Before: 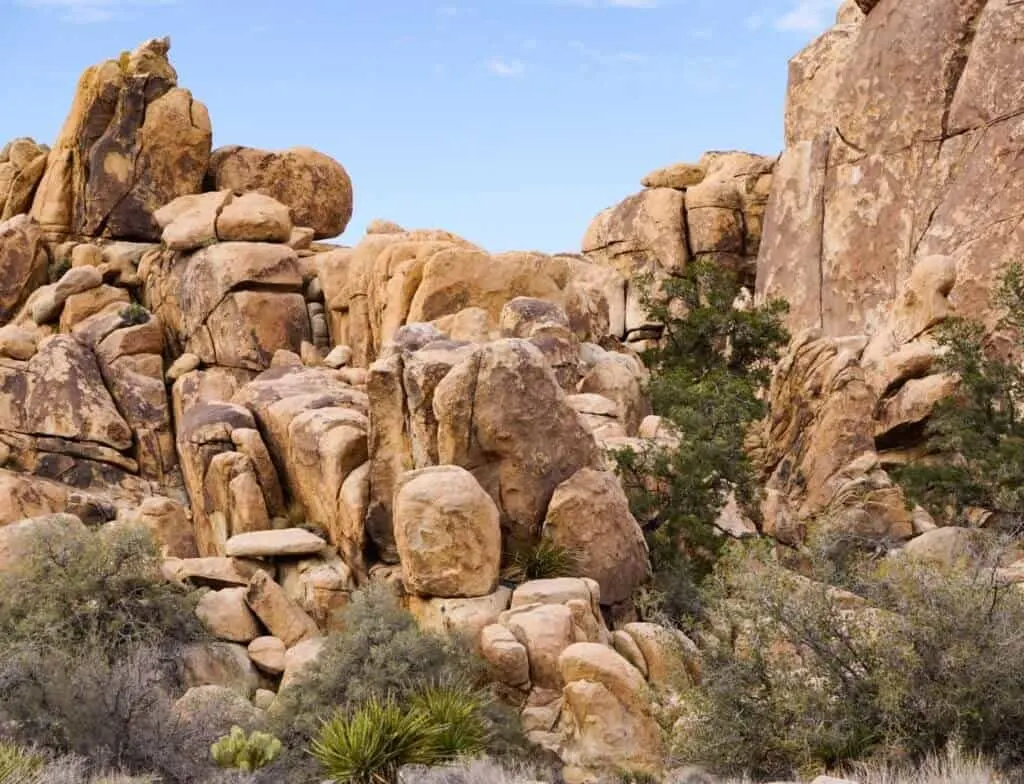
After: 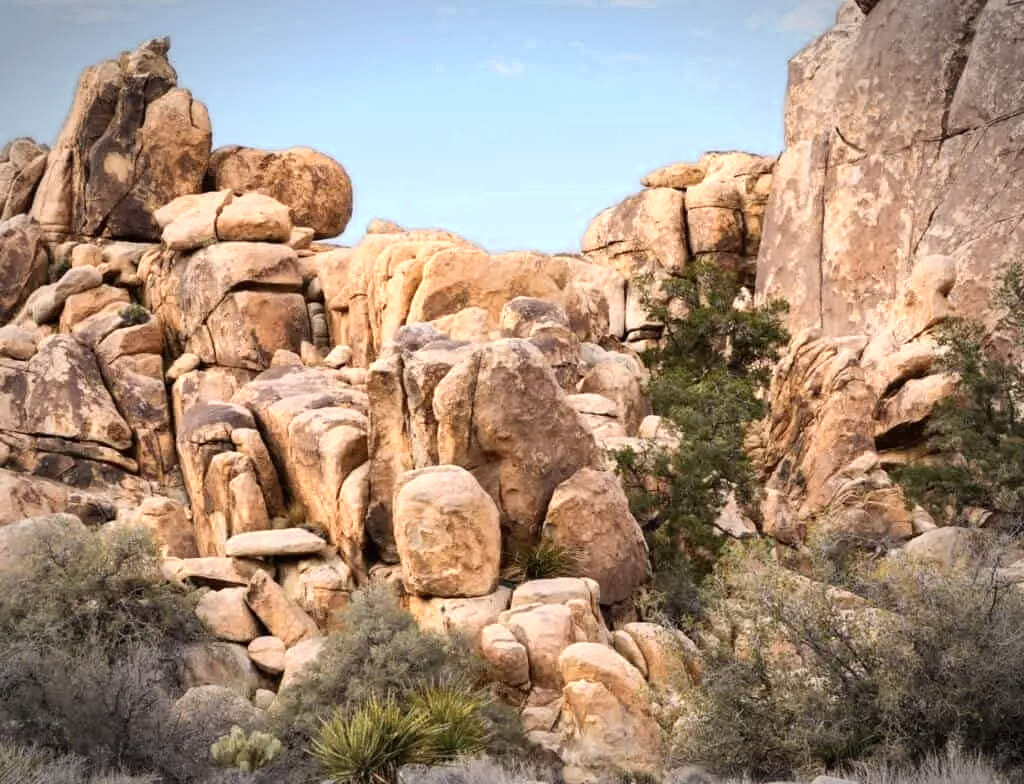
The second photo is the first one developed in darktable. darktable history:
color zones: curves: ch0 [(0.018, 0.548) (0.197, 0.654) (0.425, 0.447) (0.605, 0.658) (0.732, 0.579)]; ch1 [(0.105, 0.531) (0.224, 0.531) (0.386, 0.39) (0.618, 0.456) (0.732, 0.456) (0.956, 0.421)]; ch2 [(0.039, 0.583) (0.215, 0.465) (0.399, 0.544) (0.465, 0.548) (0.614, 0.447) (0.724, 0.43) (0.882, 0.623) (0.956, 0.632)]
vignetting: automatic ratio true
